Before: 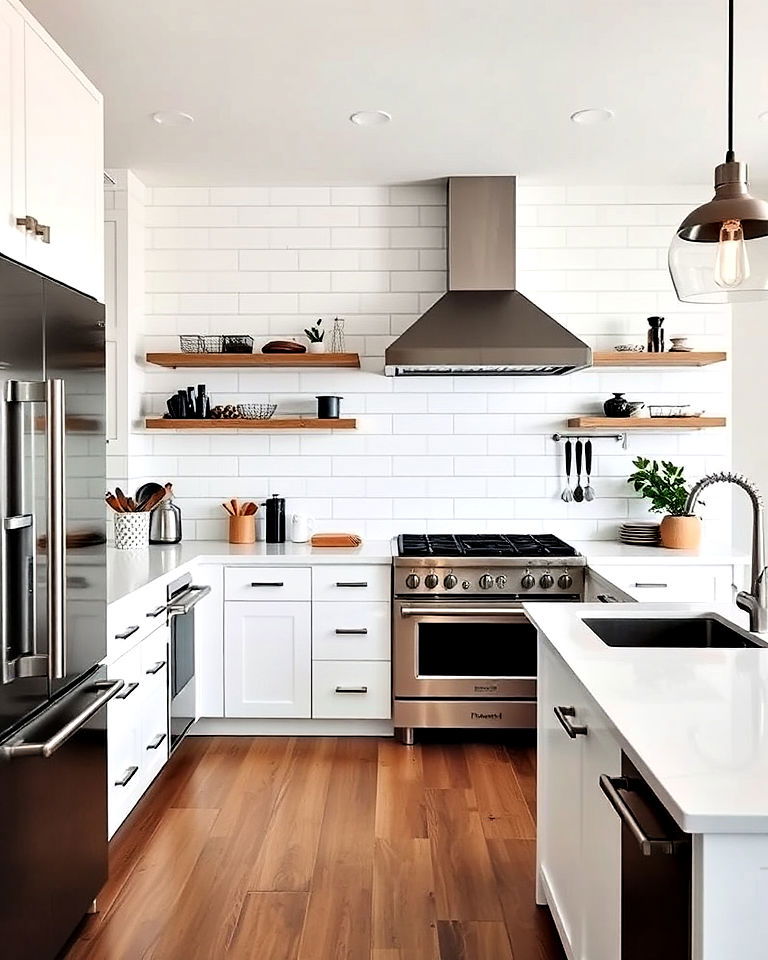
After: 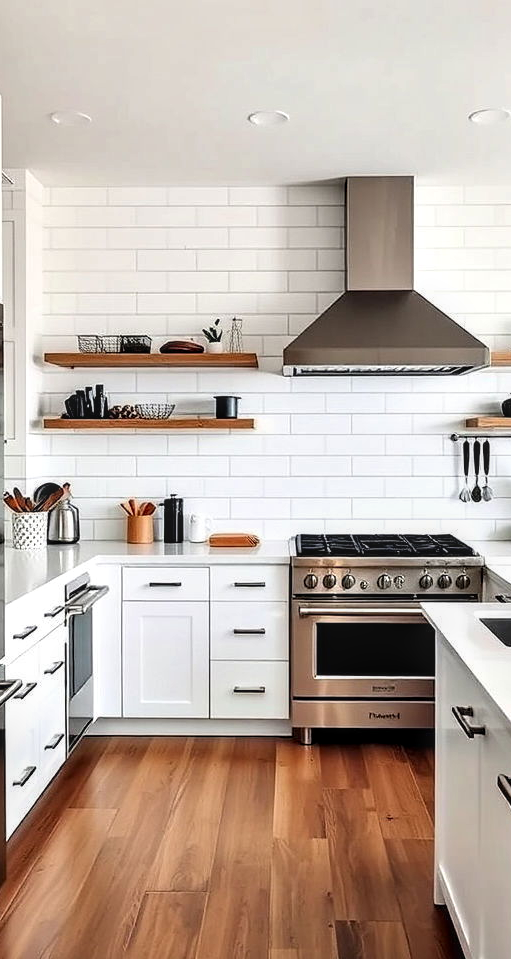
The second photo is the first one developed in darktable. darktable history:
local contrast: on, module defaults
crop and rotate: left 13.409%, right 19.924%
